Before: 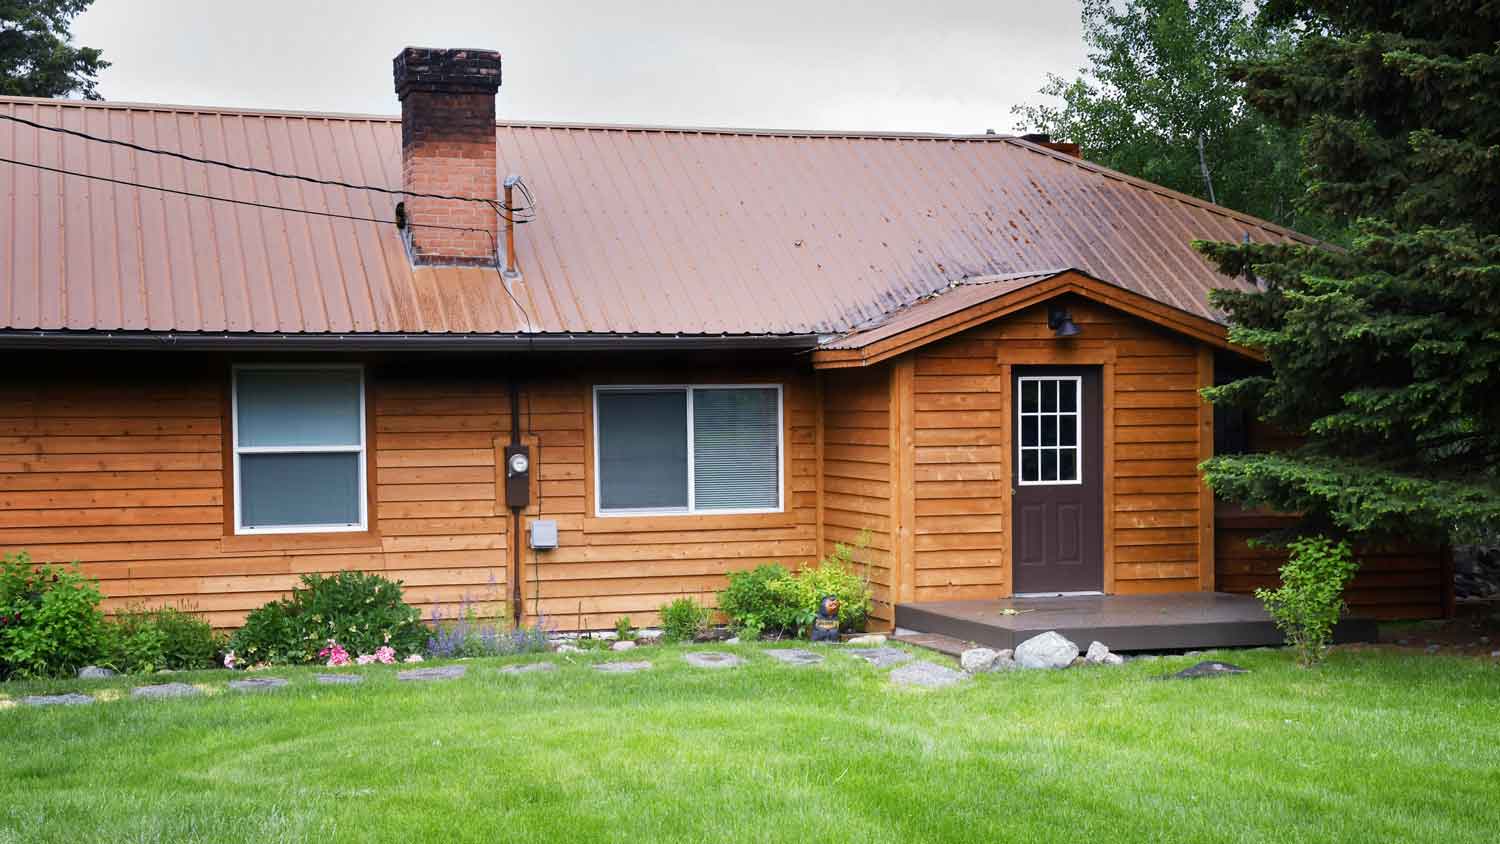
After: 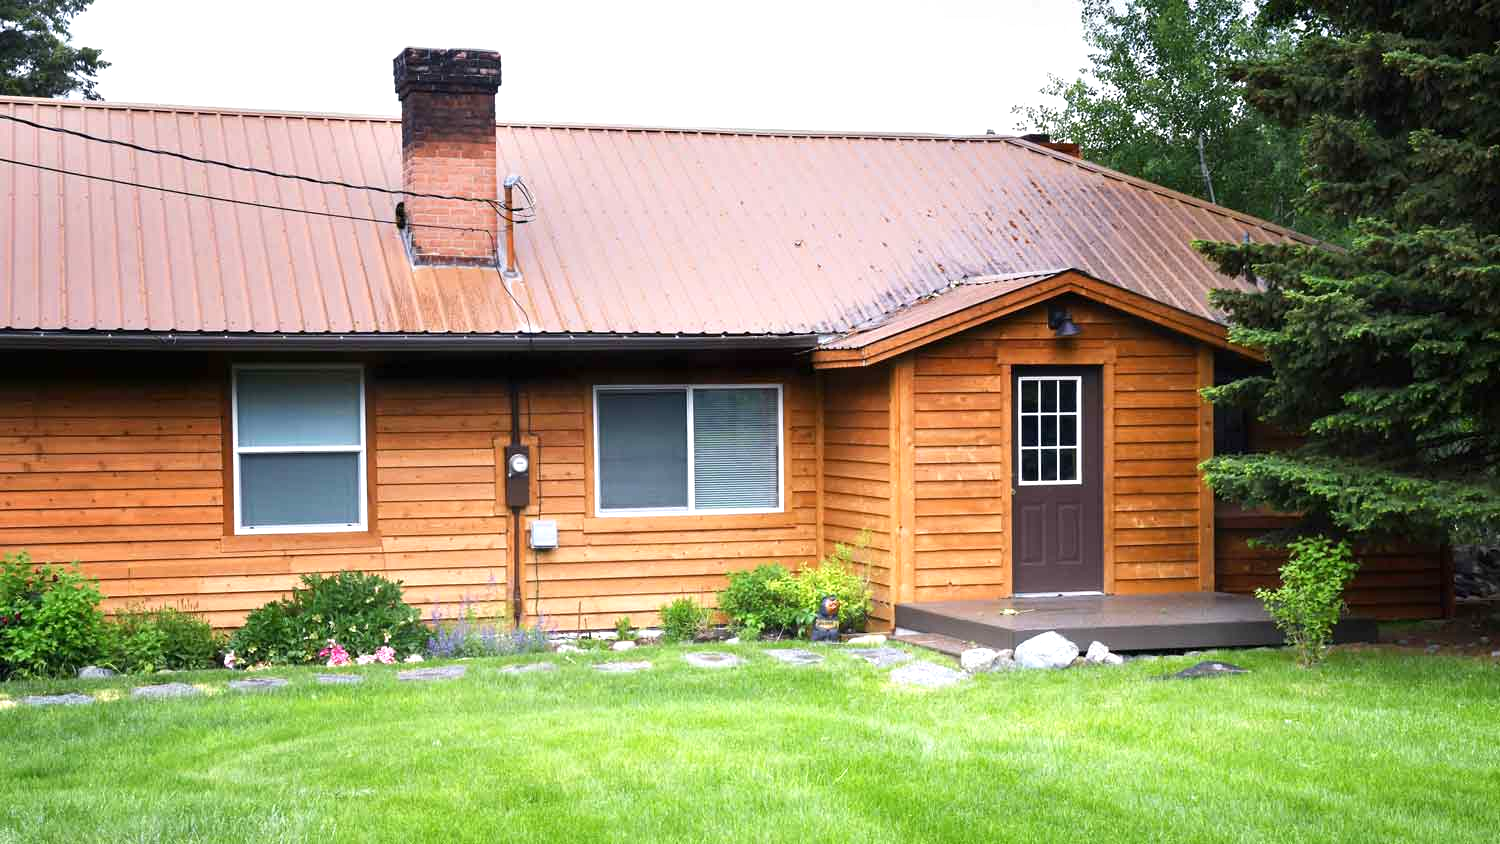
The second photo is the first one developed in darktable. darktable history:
exposure: exposure 0.605 EV, compensate exposure bias true, compensate highlight preservation false
